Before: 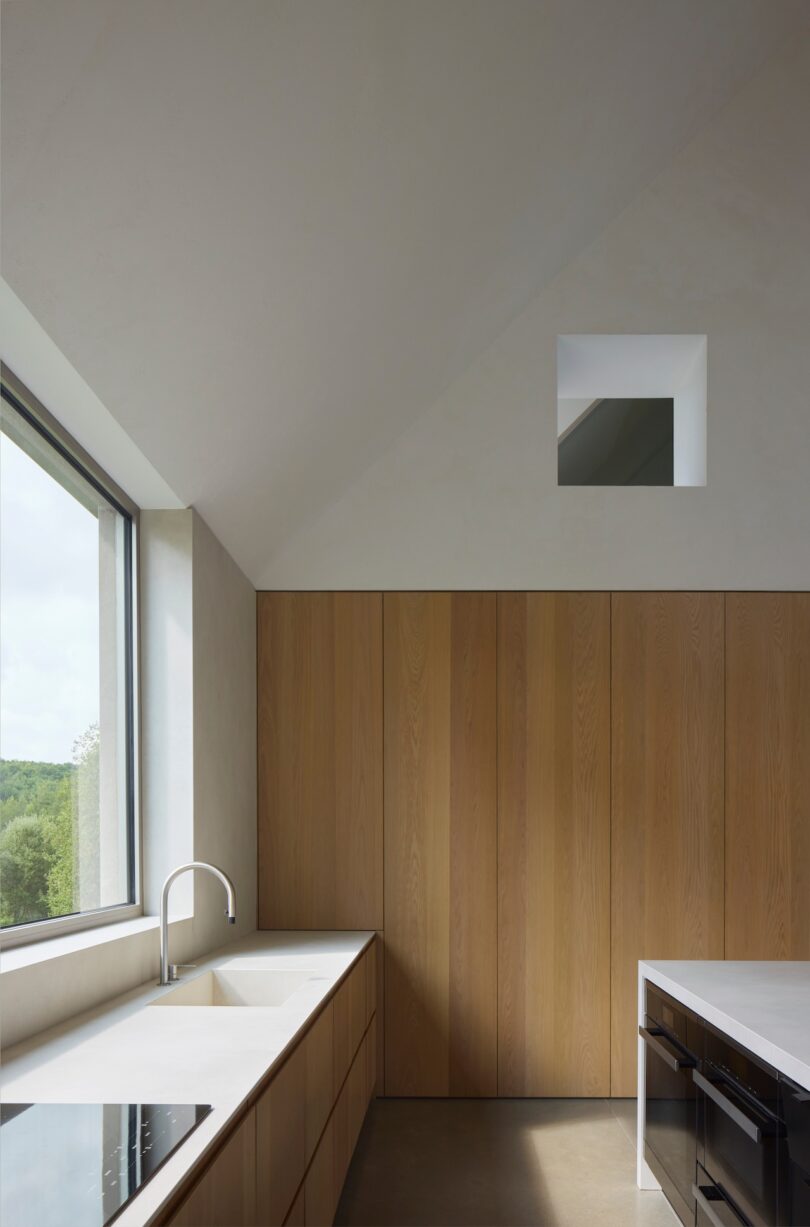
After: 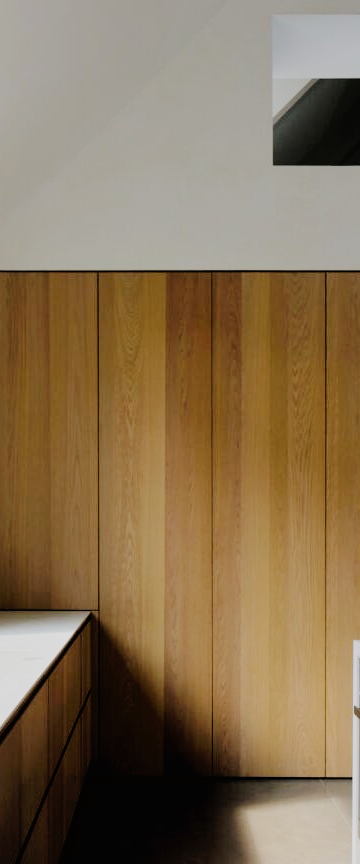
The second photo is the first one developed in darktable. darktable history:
tone curve: curves: ch0 [(0, 0) (0.003, 0.009) (0.011, 0.009) (0.025, 0.01) (0.044, 0.02) (0.069, 0.032) (0.1, 0.048) (0.136, 0.092) (0.177, 0.153) (0.224, 0.217) (0.277, 0.306) (0.335, 0.402) (0.399, 0.488) (0.468, 0.574) (0.543, 0.648) (0.623, 0.716) (0.709, 0.783) (0.801, 0.851) (0.898, 0.92) (1, 1)], preserve colors none
crop: left 35.271%, top 26.118%, right 20.188%, bottom 3.415%
filmic rgb: black relative exposure -4.4 EV, white relative exposure 5.01 EV, hardness 2.2, latitude 39.43%, contrast 1.149, highlights saturation mix 10.62%, shadows ↔ highlights balance 0.837%
